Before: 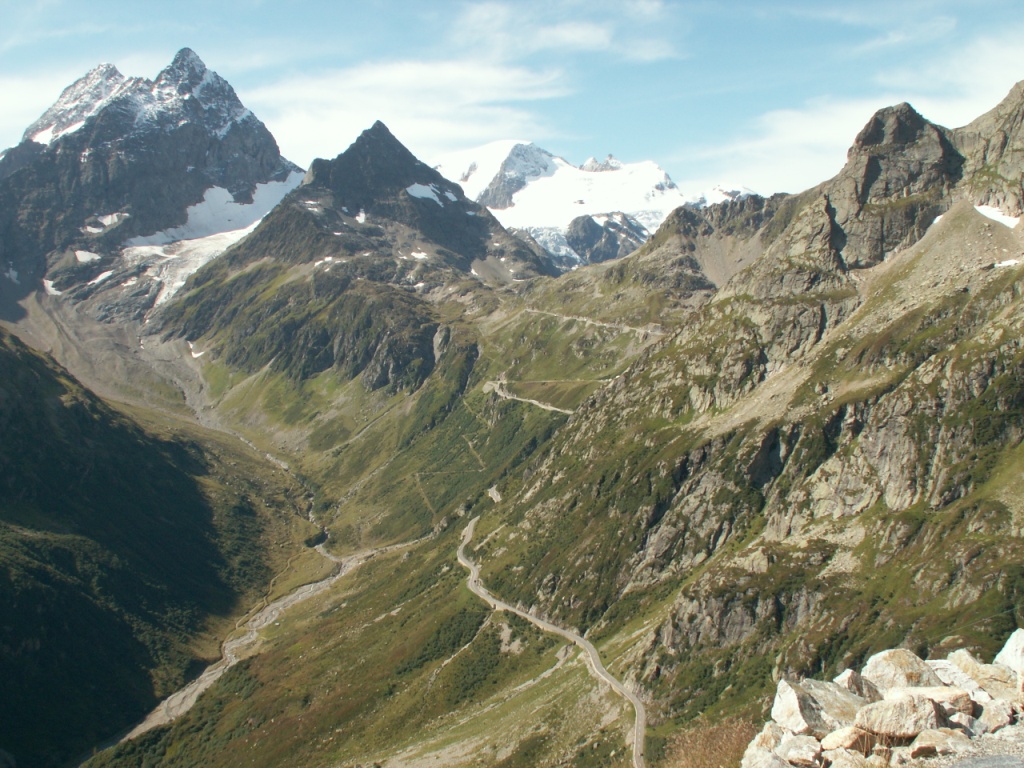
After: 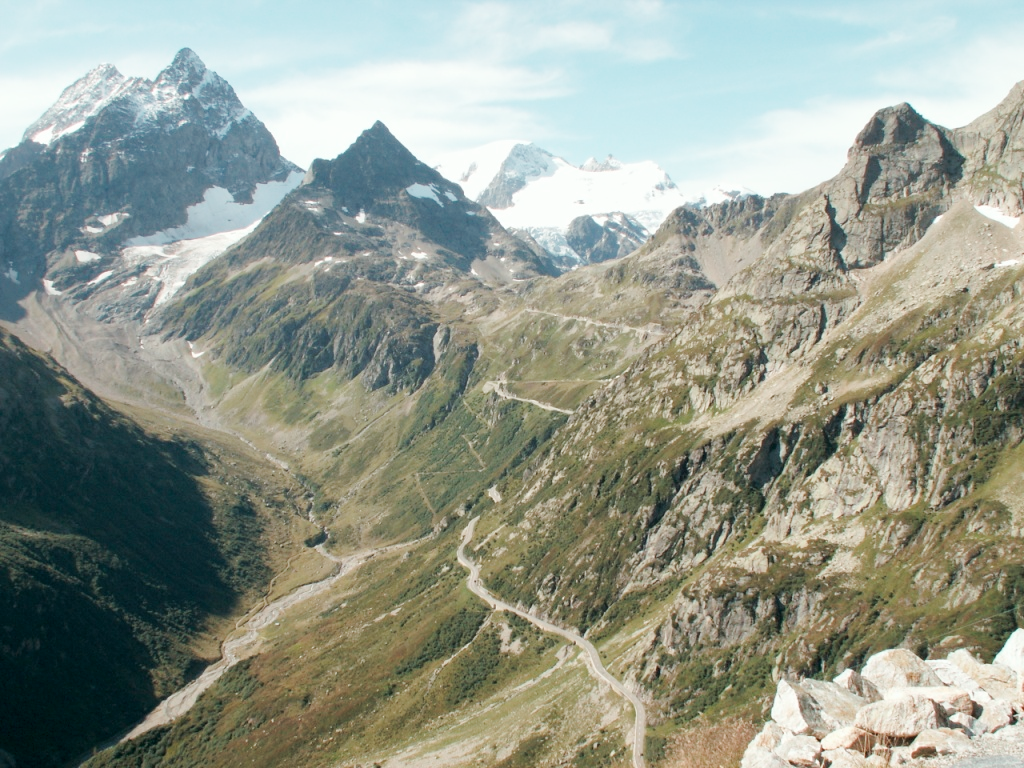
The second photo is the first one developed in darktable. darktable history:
tone curve: curves: ch0 [(0, 0) (0.003, 0.003) (0.011, 0.014) (0.025, 0.031) (0.044, 0.055) (0.069, 0.086) (0.1, 0.124) (0.136, 0.168) (0.177, 0.22) (0.224, 0.278) (0.277, 0.344) (0.335, 0.426) (0.399, 0.515) (0.468, 0.597) (0.543, 0.672) (0.623, 0.746) (0.709, 0.815) (0.801, 0.881) (0.898, 0.939) (1, 1)], preserve colors none
color look up table: target L [61.78, 42.8, 31.91, 100, 80.69, 61.46, 57.56, 50.79, 42.93, 44.91, 37.06, 26.64, 71.04, 58.9, 50.92, 49, 35.24, 25.32, 23.83, 8.1, 62.04, 47.07, 42.45, 26.98, 0 ×25], target a [-14.55, -28.26, -6.985, -0.001, 0.155, 20.01, 18.49, 34.58, -0.215, 42.44, 42.16, 12.09, -0.905, -0.454, 3.547, 41.11, -0.814, 18.34, 2.397, -0.042, -27.69, -25.74, -6.425, -0.549, 0 ×25], target b [43.59, 21.98, 15.91, 0.014, 0.748, 50.62, 12.64, 38.85, 0.069, 14.53, 21.59, 12.8, 0.042, -0.648, -18.36, -9.378, -32.7, -11.09, -32.78, 0.011, -4.415, -21.5, -19.85, -0.466, 0 ×25], num patches 24
